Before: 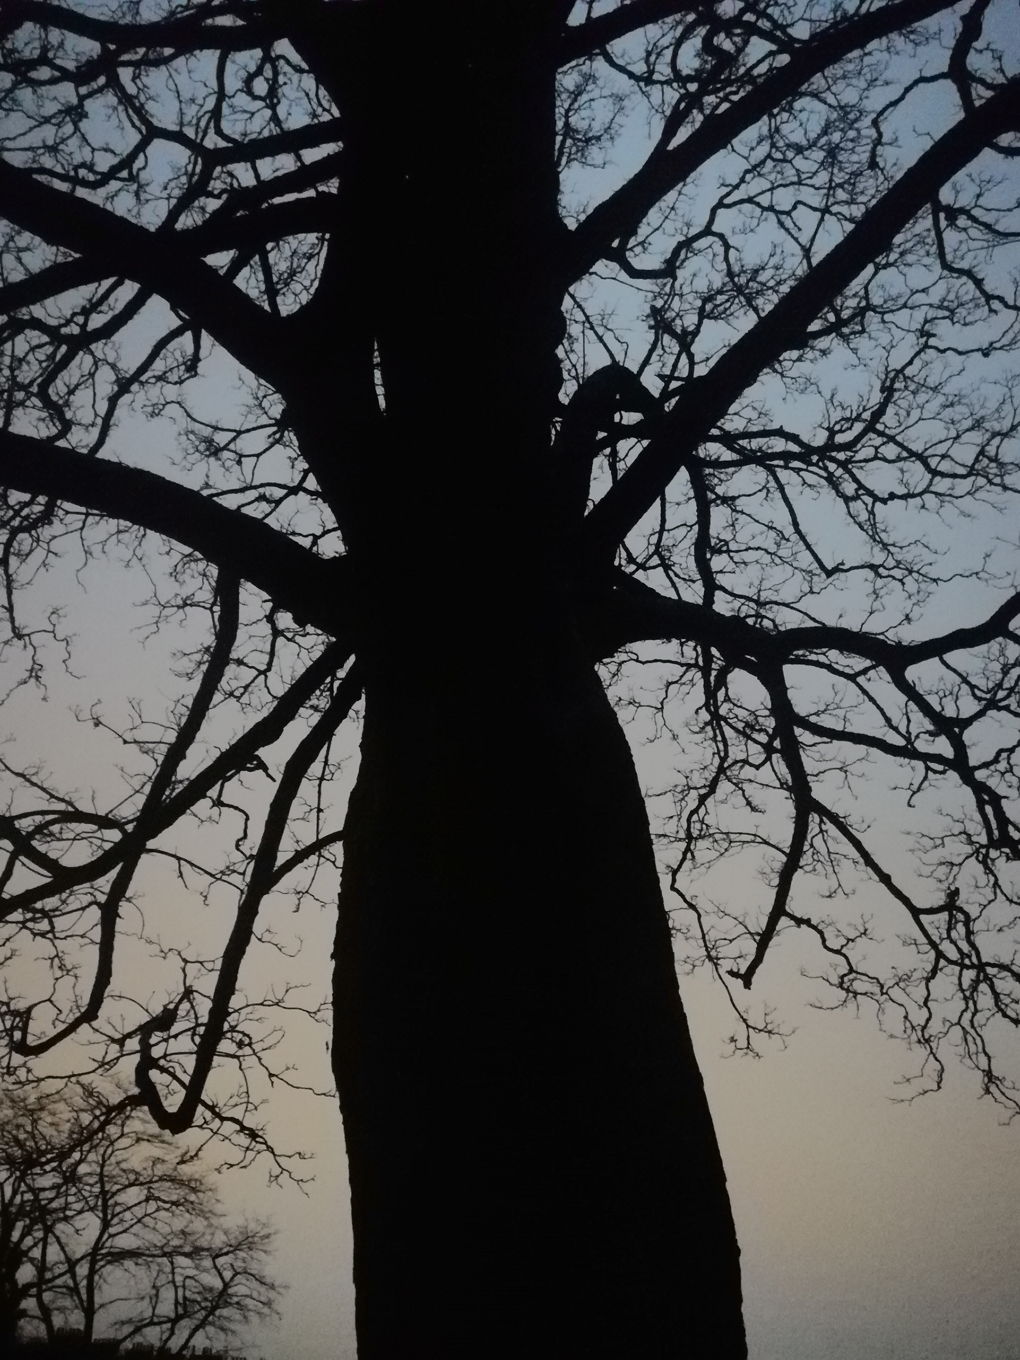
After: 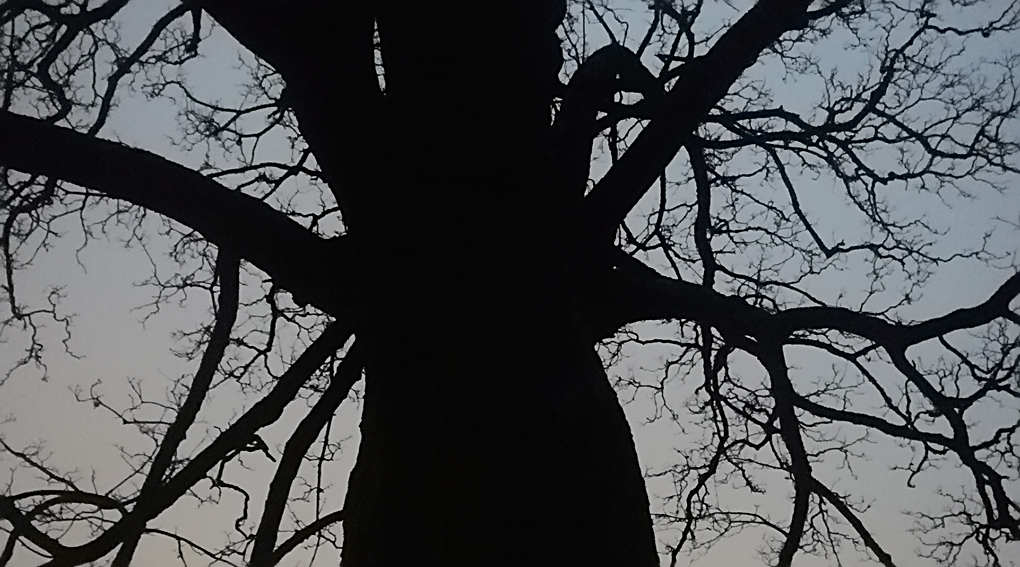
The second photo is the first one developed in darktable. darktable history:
sharpen: on, module defaults
crop and rotate: top 23.563%, bottom 34.738%
